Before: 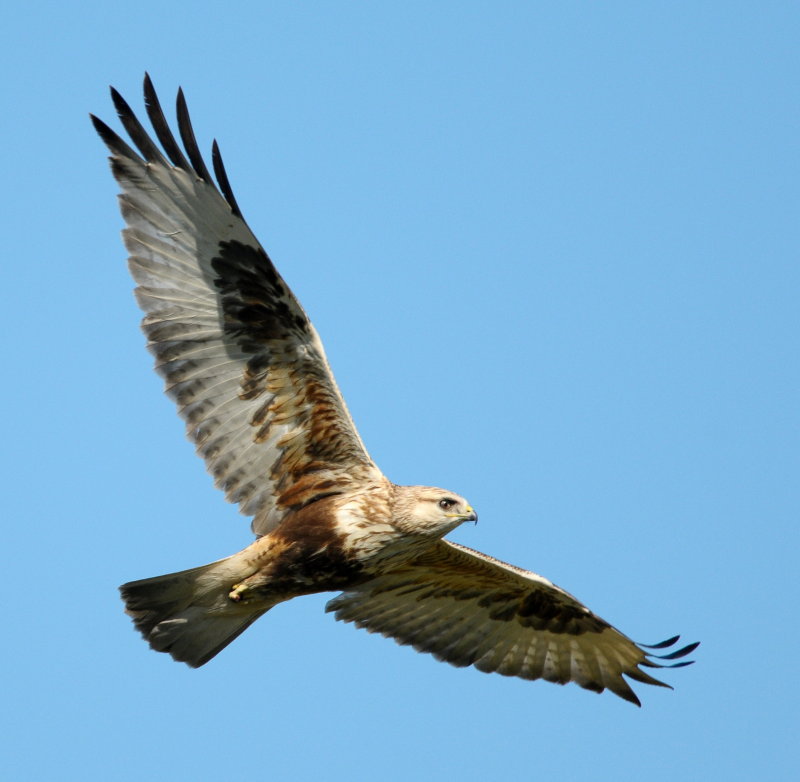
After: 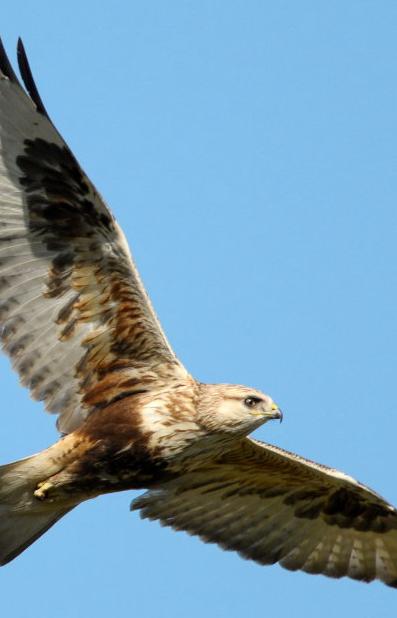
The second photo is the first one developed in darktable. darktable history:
crop and rotate: angle 0.018°, left 24.457%, top 13.116%, right 25.819%, bottom 7.71%
color balance rgb: power › chroma 0.318%, power › hue 22.04°, perceptual saturation grading › global saturation 0.642%
